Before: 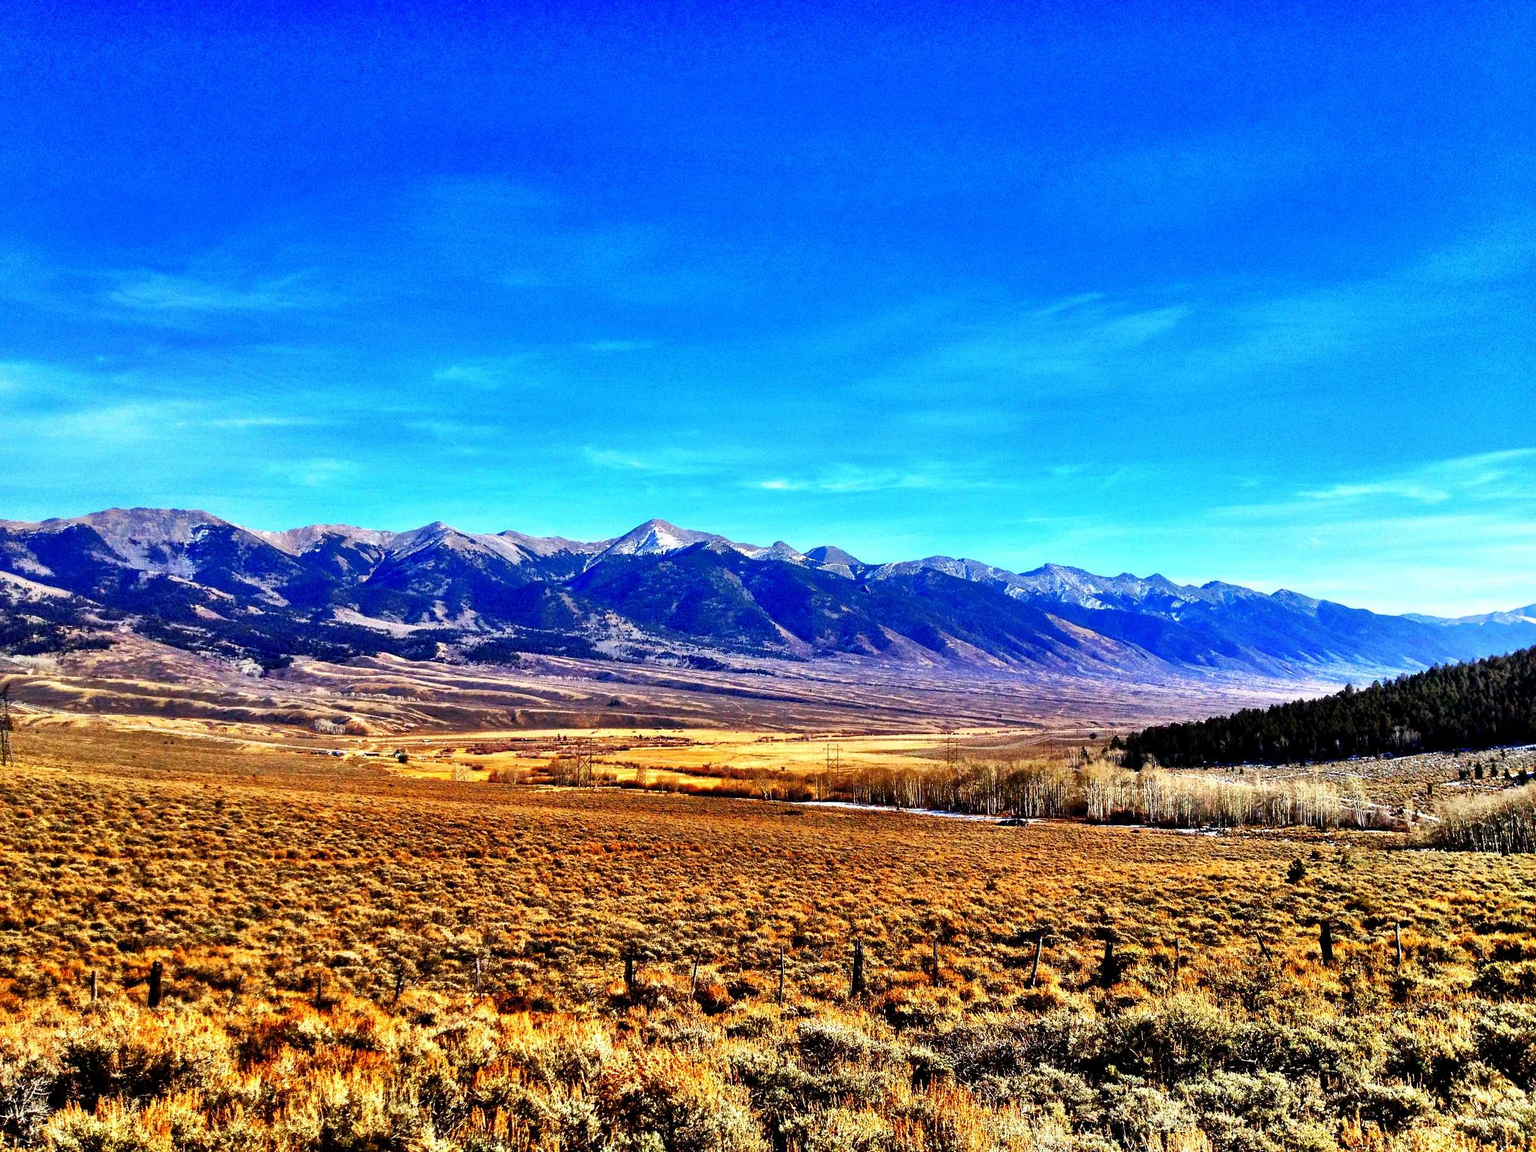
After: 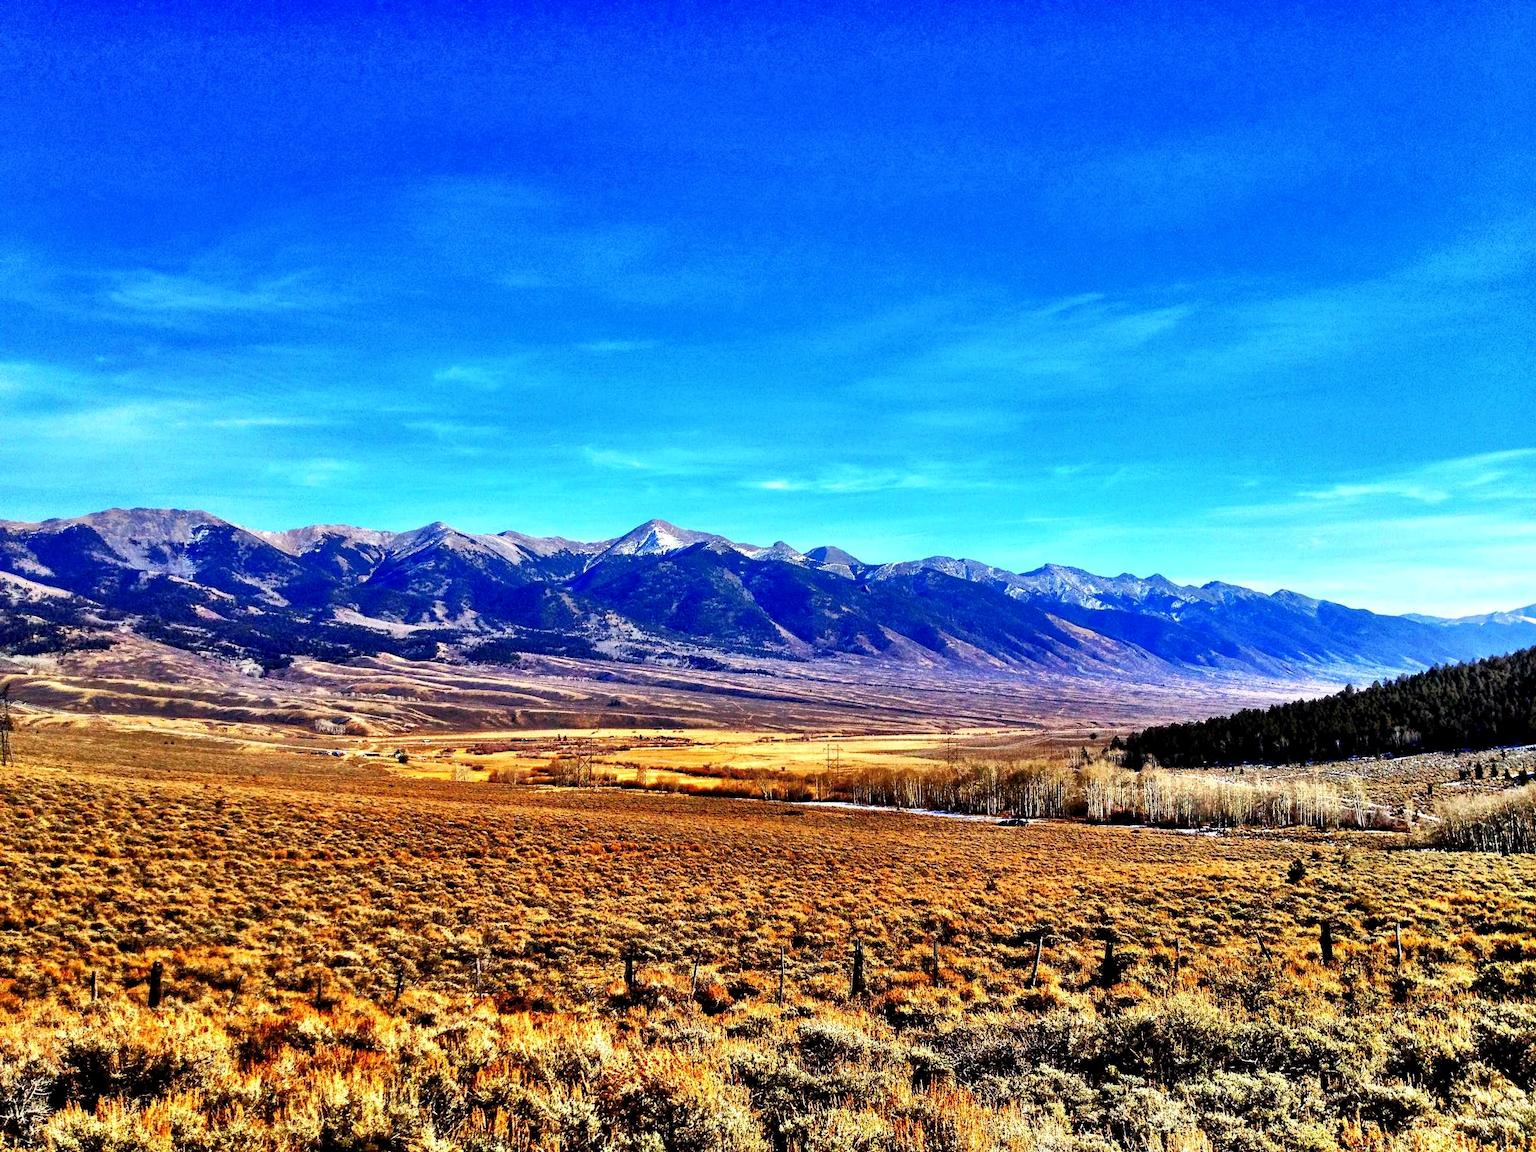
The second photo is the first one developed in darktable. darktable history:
base curve: curves: ch0 [(0, 0) (0.297, 0.298) (1, 1)], preserve colors none
local contrast: highlights 100%, shadows 100%, detail 120%, midtone range 0.2
